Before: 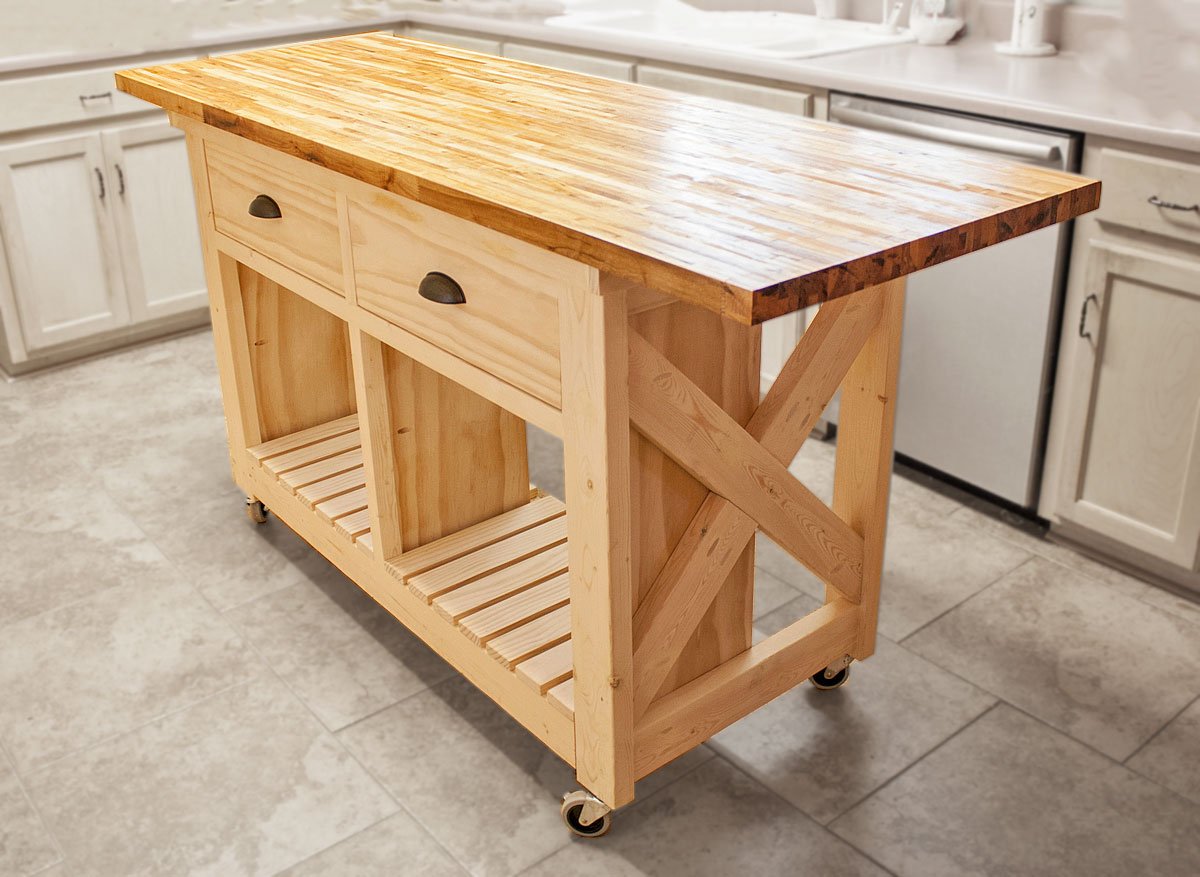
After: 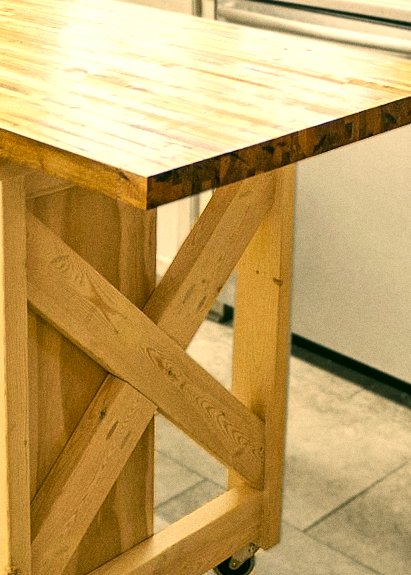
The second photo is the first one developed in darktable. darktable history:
crop and rotate: left 49.936%, top 10.094%, right 13.136%, bottom 24.256%
color correction: highlights a* 5.3, highlights b* 24.26, shadows a* -15.58, shadows b* 4.02
rotate and perspective: rotation 0.215°, lens shift (vertical) -0.139, crop left 0.069, crop right 0.939, crop top 0.002, crop bottom 0.996
tone equalizer: -8 EV -0.75 EV, -7 EV -0.7 EV, -6 EV -0.6 EV, -5 EV -0.4 EV, -3 EV 0.4 EV, -2 EV 0.6 EV, -1 EV 0.7 EV, +0 EV 0.75 EV, edges refinement/feathering 500, mask exposure compensation -1.57 EV, preserve details no
exposure: black level correction 0.001, exposure -0.2 EV, compensate highlight preservation false
grain: on, module defaults
